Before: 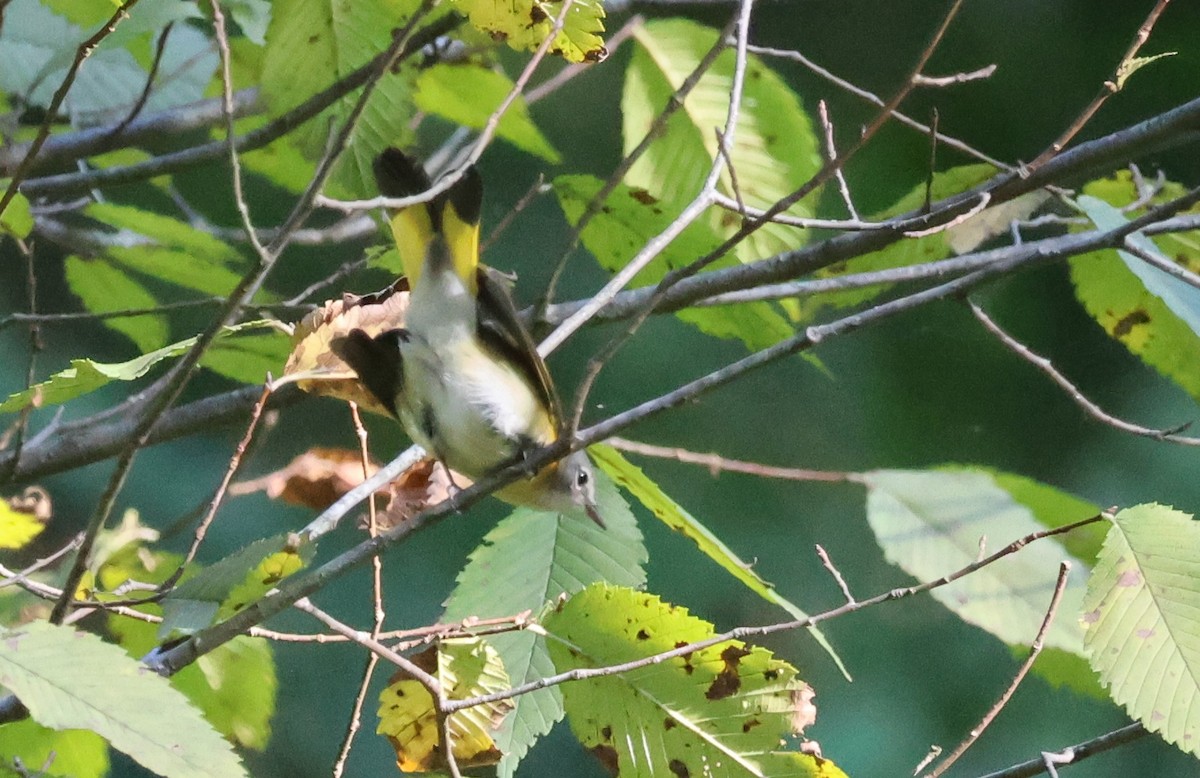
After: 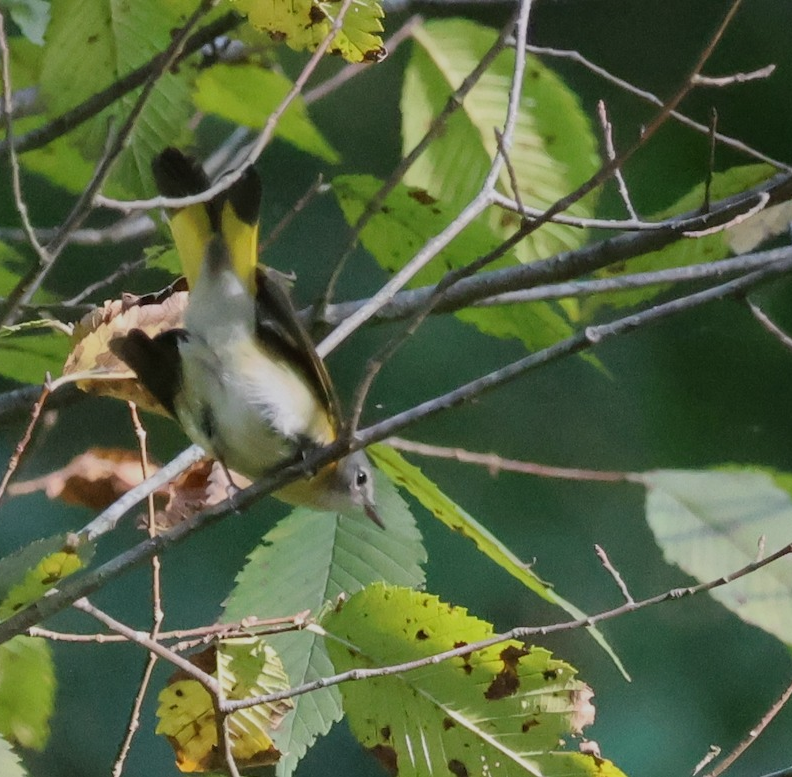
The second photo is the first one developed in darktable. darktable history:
exposure: exposure -0.582 EV, compensate highlight preservation false
crop and rotate: left 18.442%, right 15.508%
